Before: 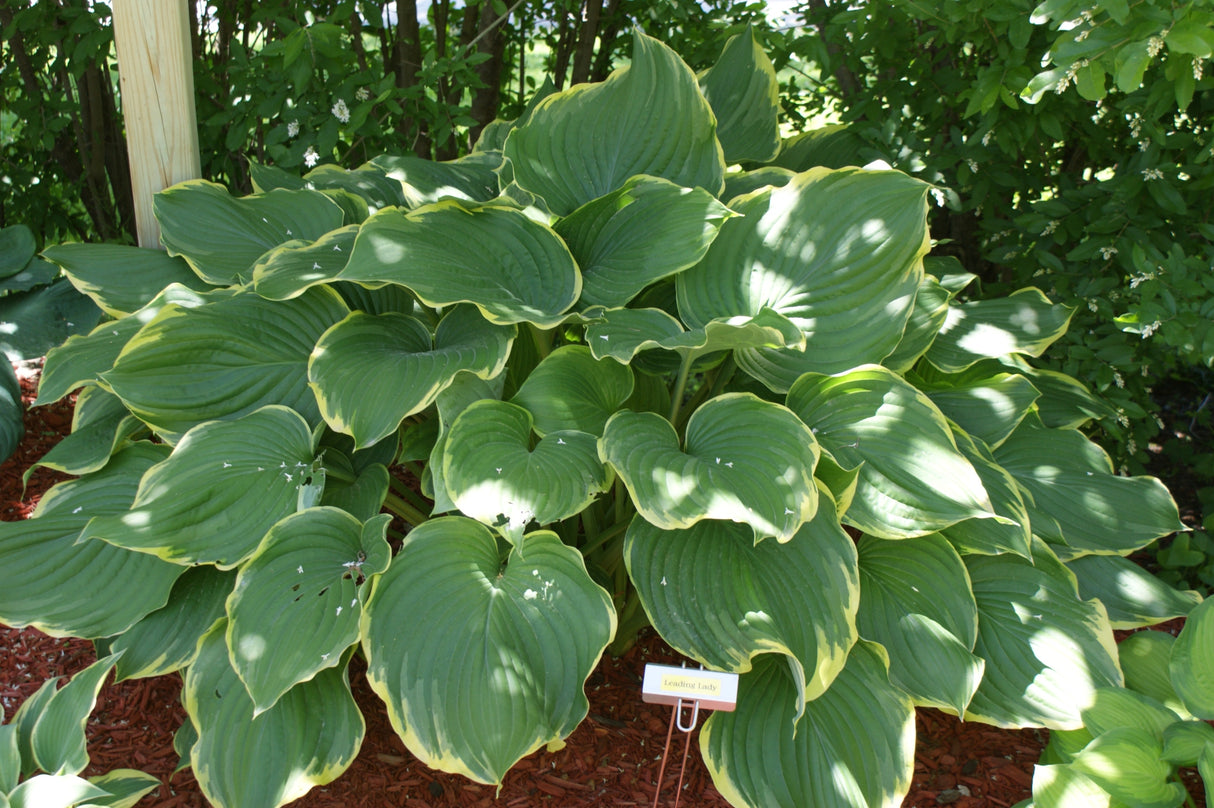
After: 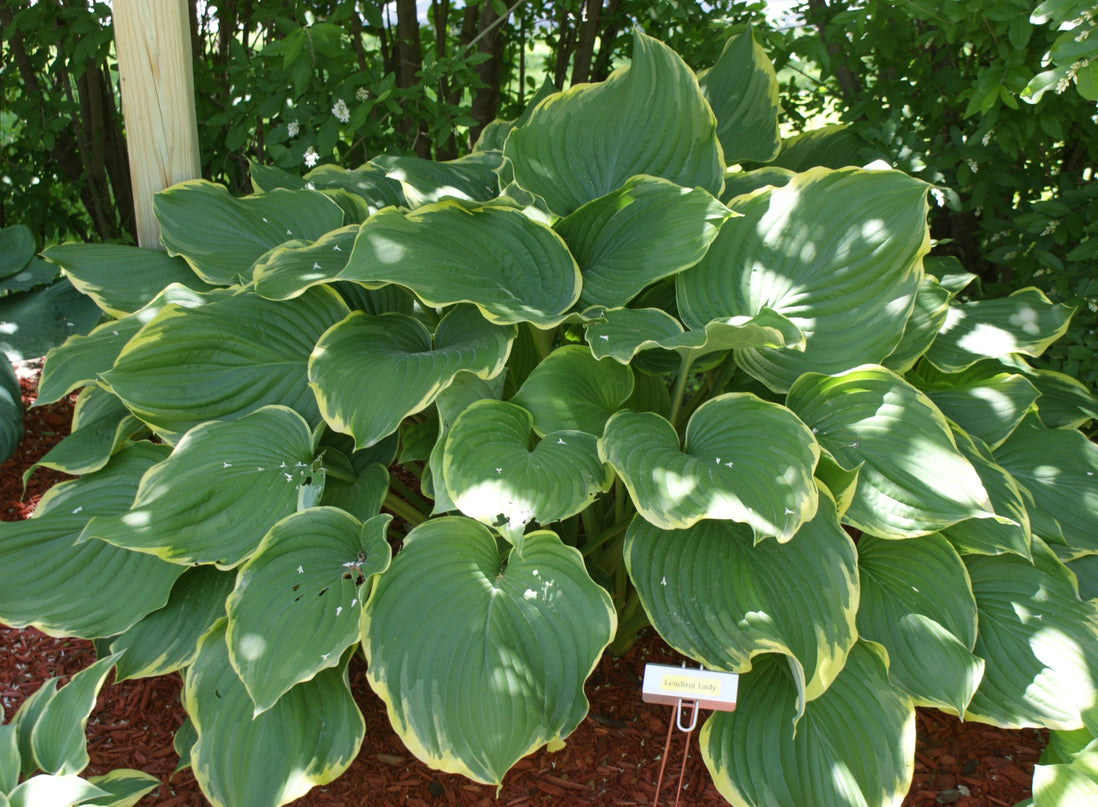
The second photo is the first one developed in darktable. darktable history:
tone equalizer: on, module defaults
crop: right 9.509%, bottom 0.031%
